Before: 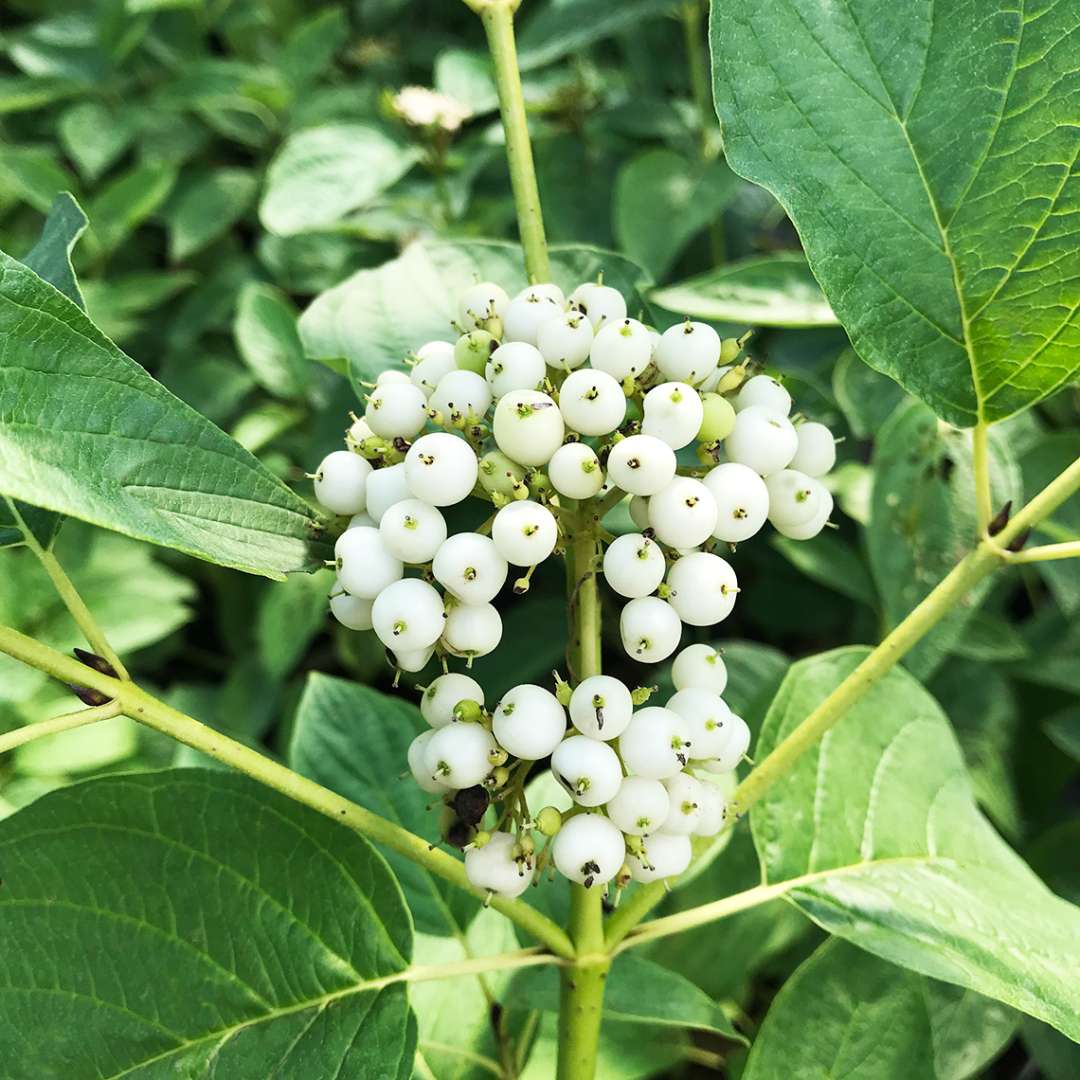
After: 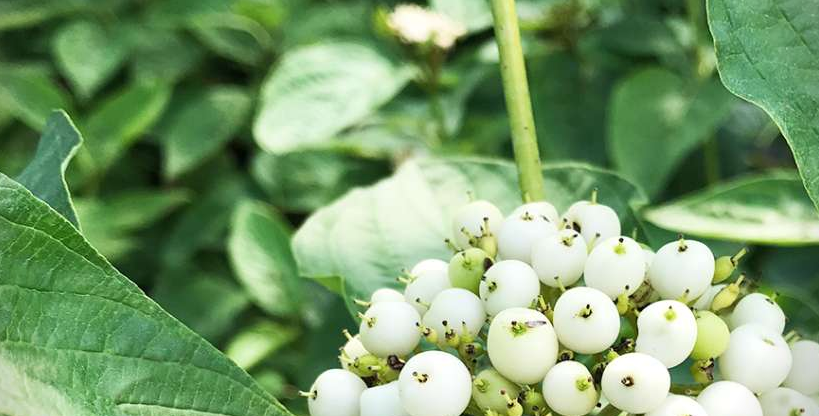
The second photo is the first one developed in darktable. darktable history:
crop: left 0.578%, top 7.648%, right 23.506%, bottom 53.795%
vignetting: fall-off start 92.11%, brightness -0.881, unbound false
